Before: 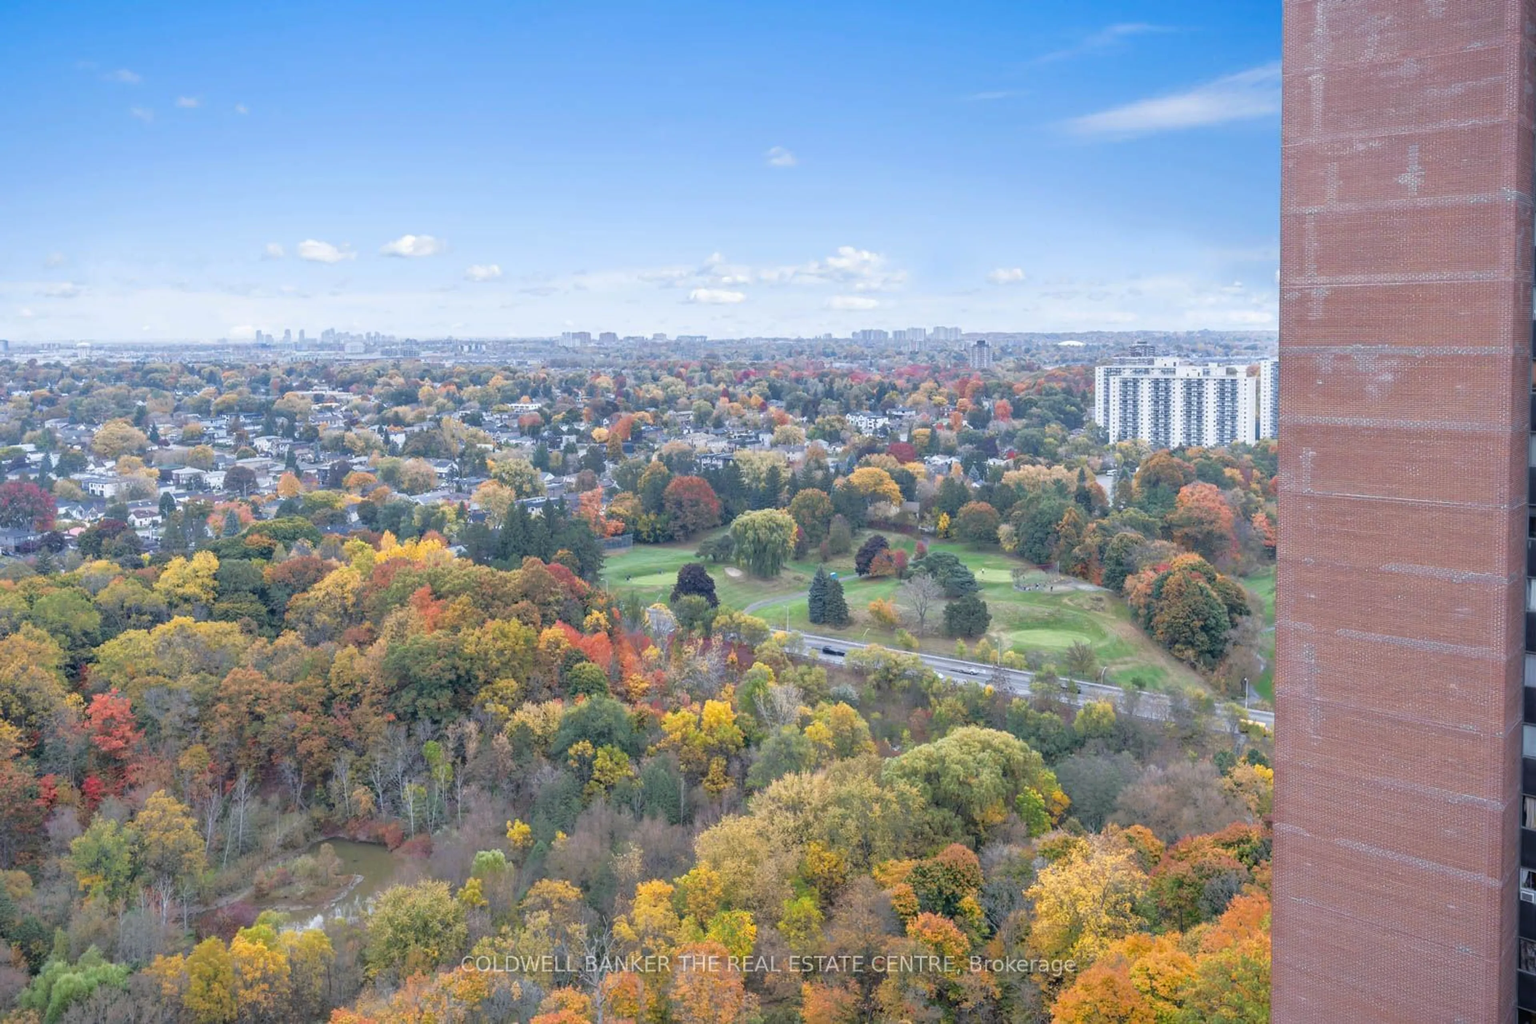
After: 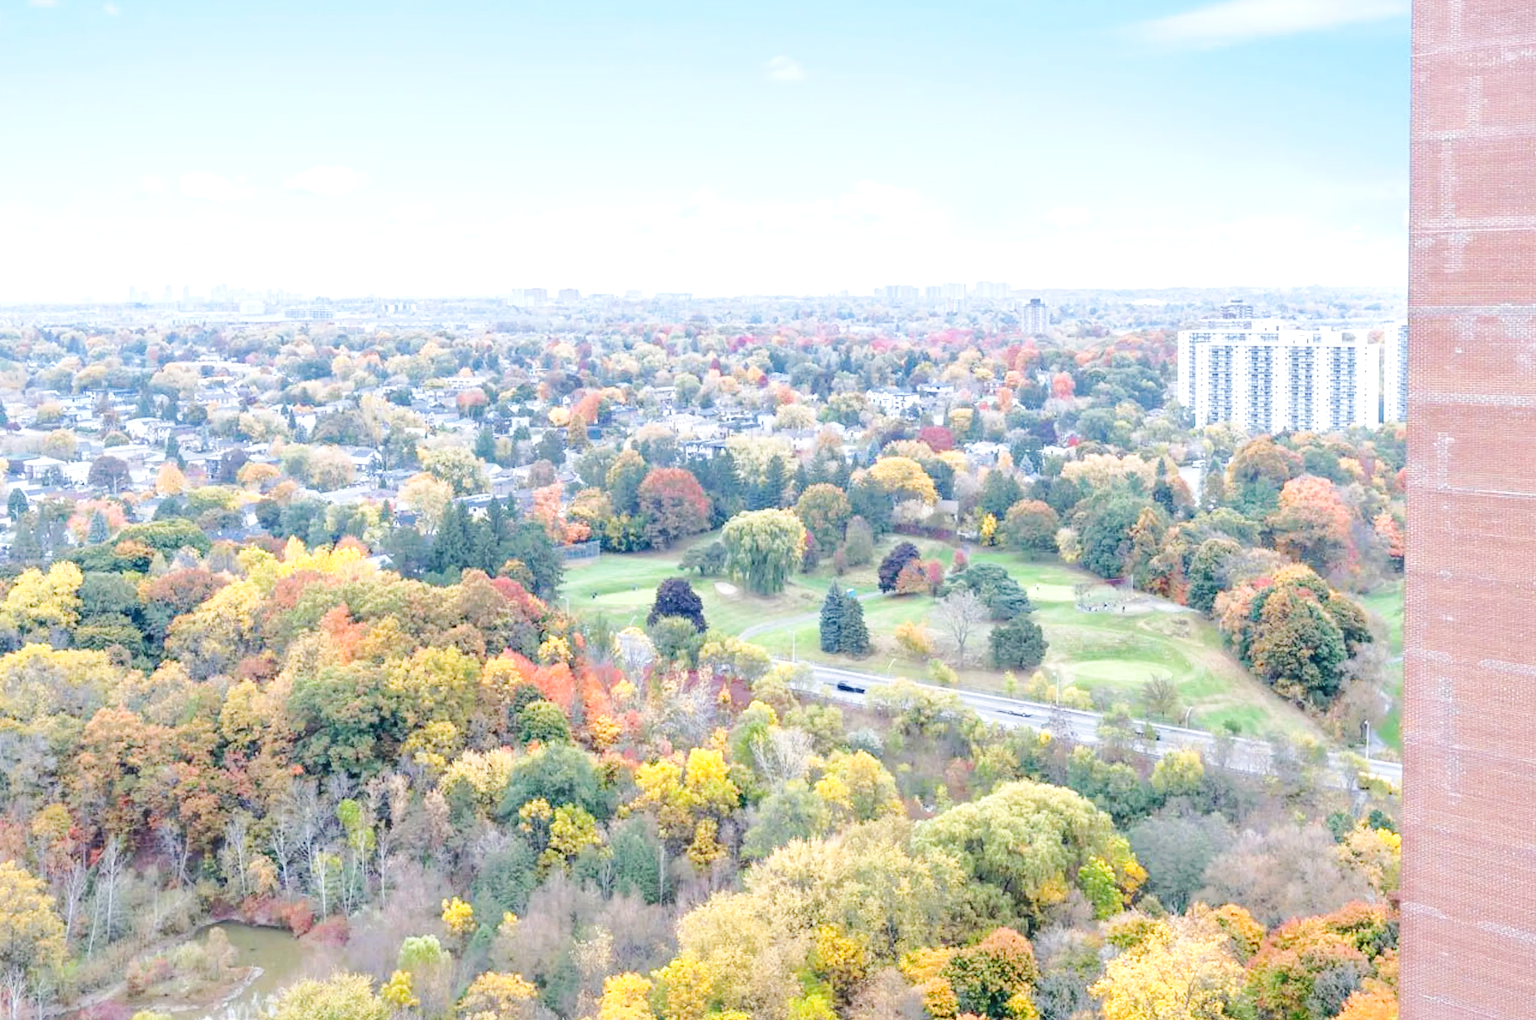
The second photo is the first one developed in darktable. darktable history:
base curve: curves: ch0 [(0, 0) (0.036, 0.025) (0.121, 0.166) (0.206, 0.329) (0.605, 0.79) (1, 1)], preserve colors none
crop and rotate: left 9.994%, top 9.994%, right 10.02%, bottom 10.341%
exposure: black level correction 0, exposure 0.693 EV, compensate highlight preservation false
